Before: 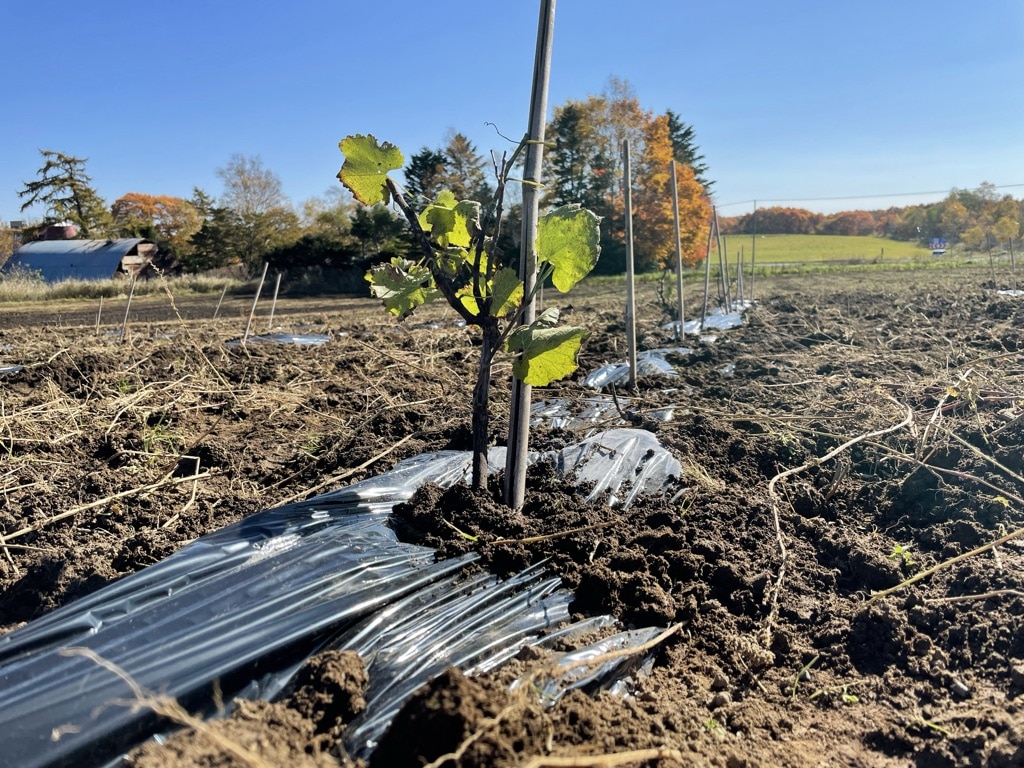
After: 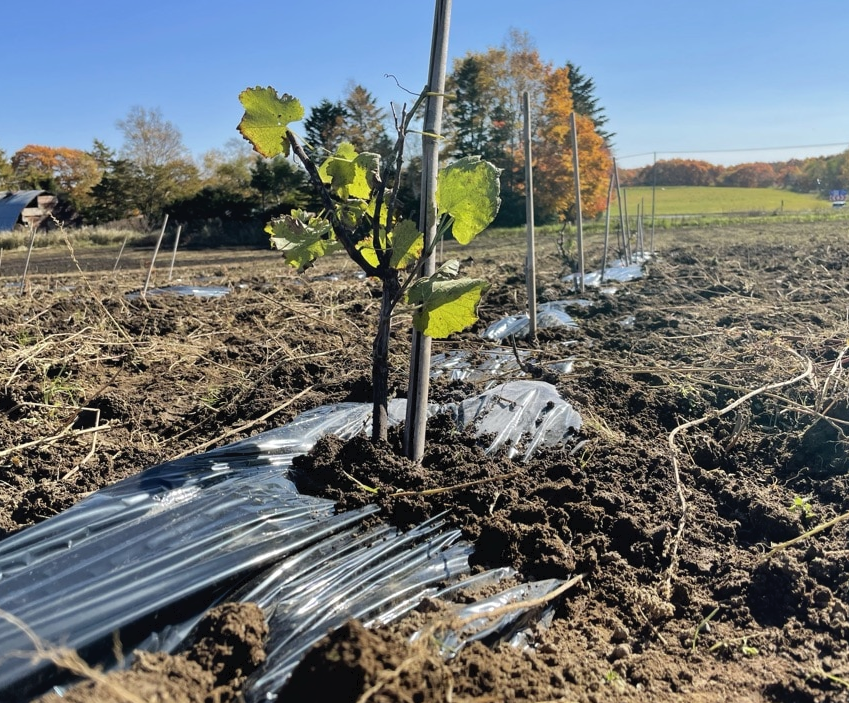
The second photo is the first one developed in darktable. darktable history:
tone curve: curves: ch0 [(0, 0) (0.003, 0.032) (0.011, 0.034) (0.025, 0.039) (0.044, 0.055) (0.069, 0.078) (0.1, 0.111) (0.136, 0.147) (0.177, 0.191) (0.224, 0.238) (0.277, 0.291) (0.335, 0.35) (0.399, 0.41) (0.468, 0.48) (0.543, 0.547) (0.623, 0.621) (0.709, 0.699) (0.801, 0.789) (0.898, 0.884) (1, 1)], color space Lab, independent channels, preserve colors none
crop: left 9.785%, top 6.251%, right 7.254%, bottom 2.104%
